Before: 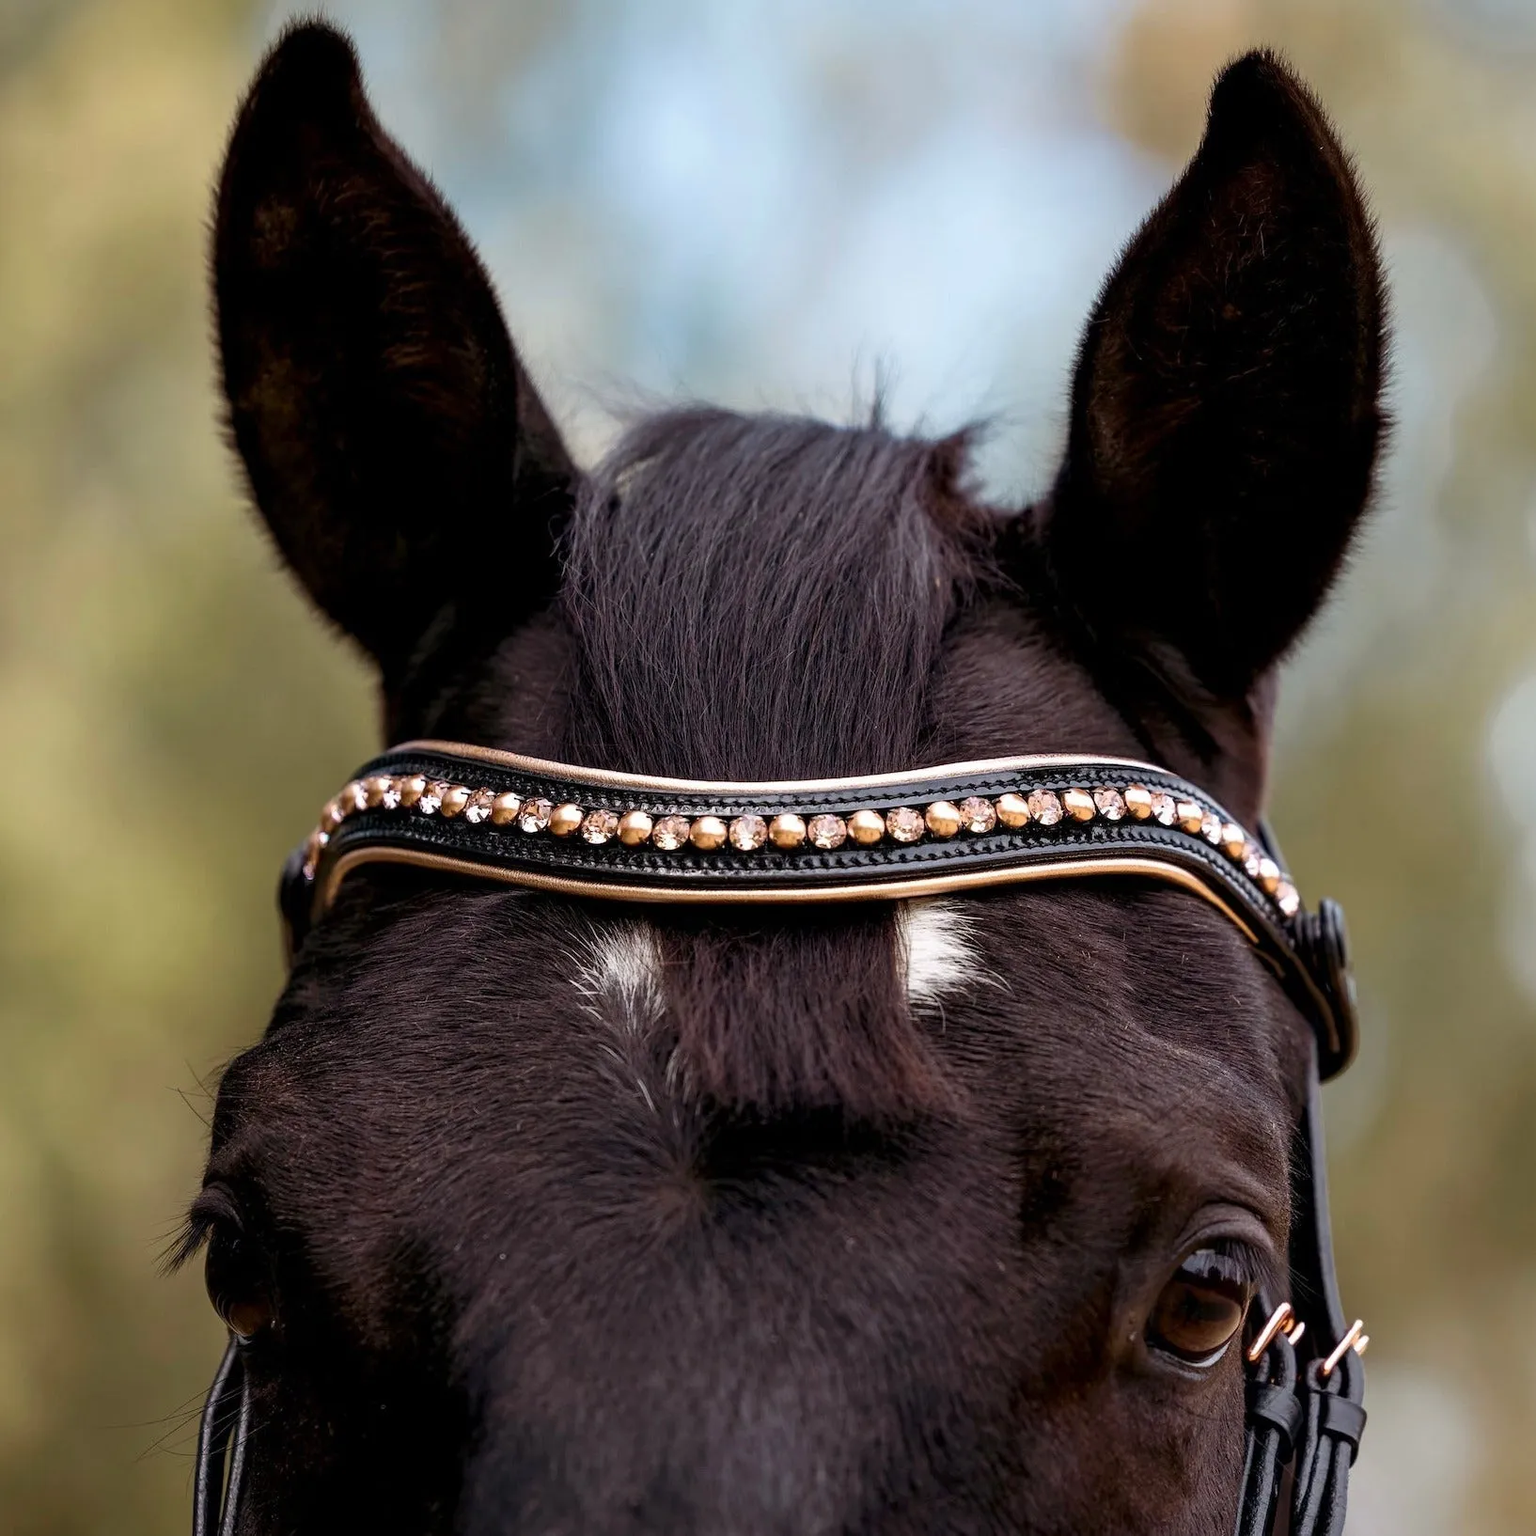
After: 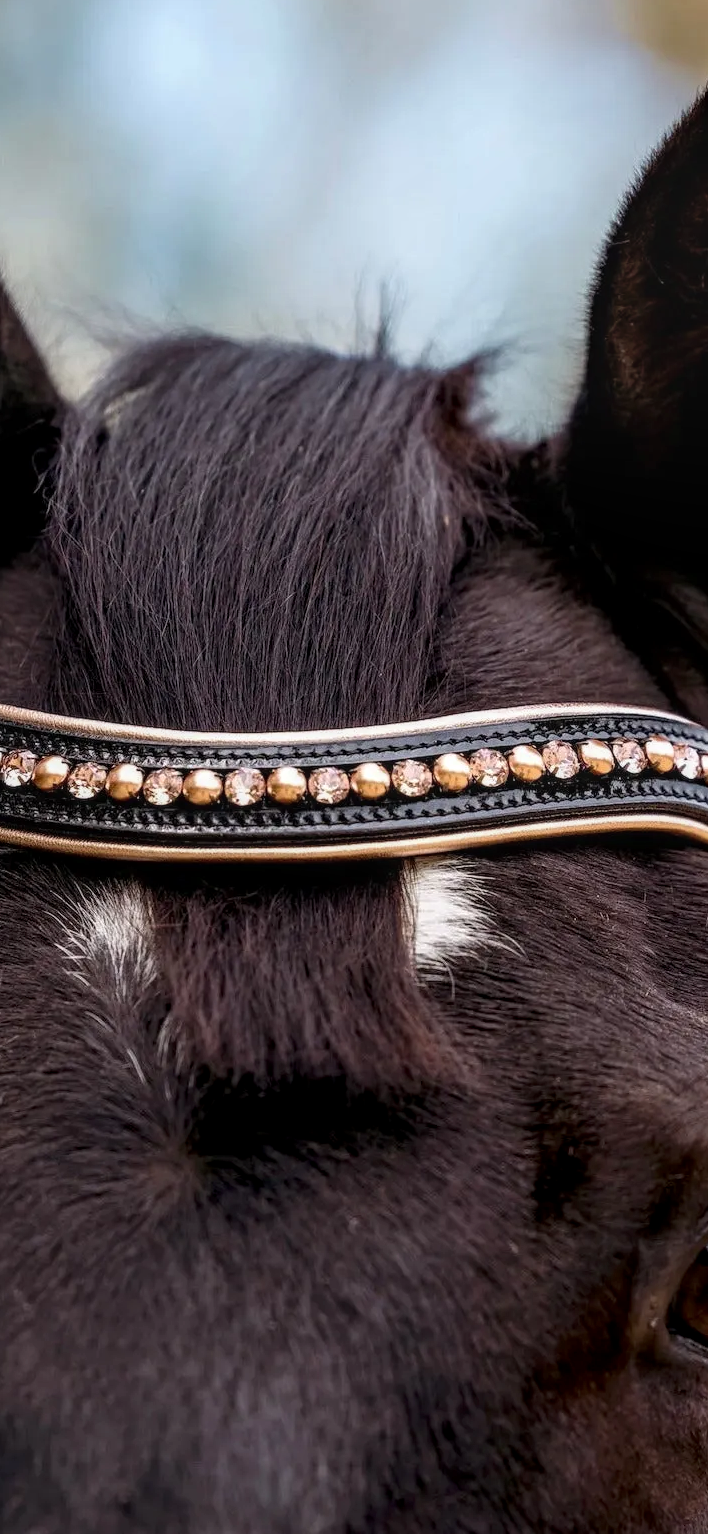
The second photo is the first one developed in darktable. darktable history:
local contrast: on, module defaults
crop: left 33.779%, top 6.074%, right 22.846%
